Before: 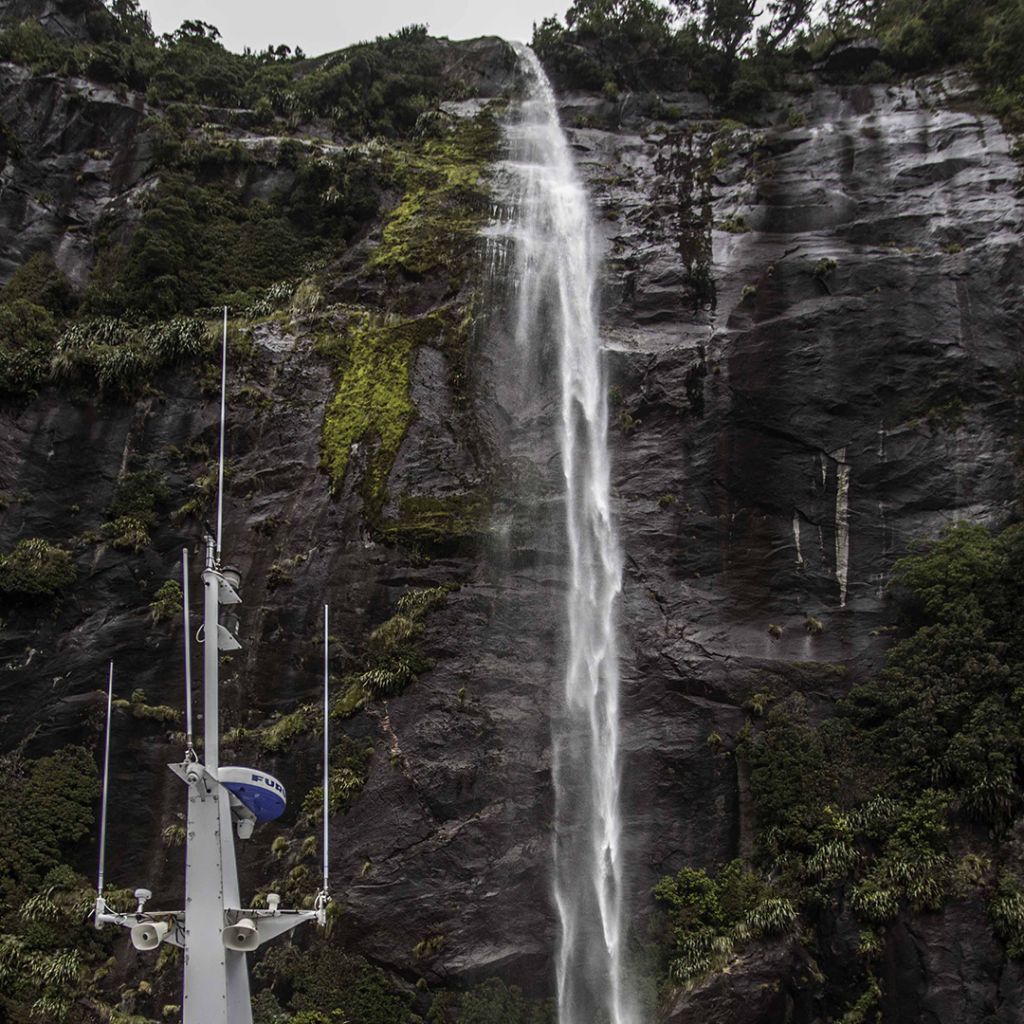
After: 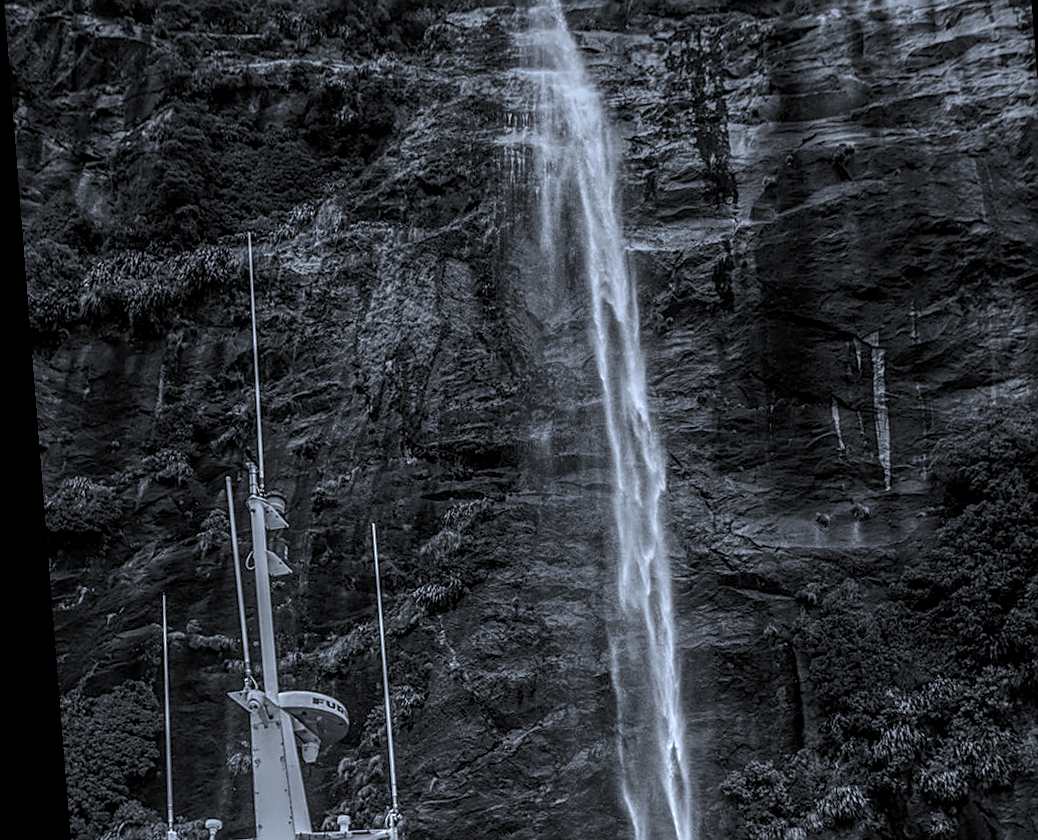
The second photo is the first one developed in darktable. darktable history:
local contrast: highlights 74%, shadows 55%, detail 176%, midtone range 0.207
graduated density: on, module defaults
rotate and perspective: rotation -4.2°, shear 0.006, automatic cropping off
sharpen: on, module defaults
contrast brightness saturation: saturation -1
color correction: highlights a* -2.24, highlights b* -18.1
crop and rotate: angle 0.03°, top 11.643%, right 5.651%, bottom 11.189%
